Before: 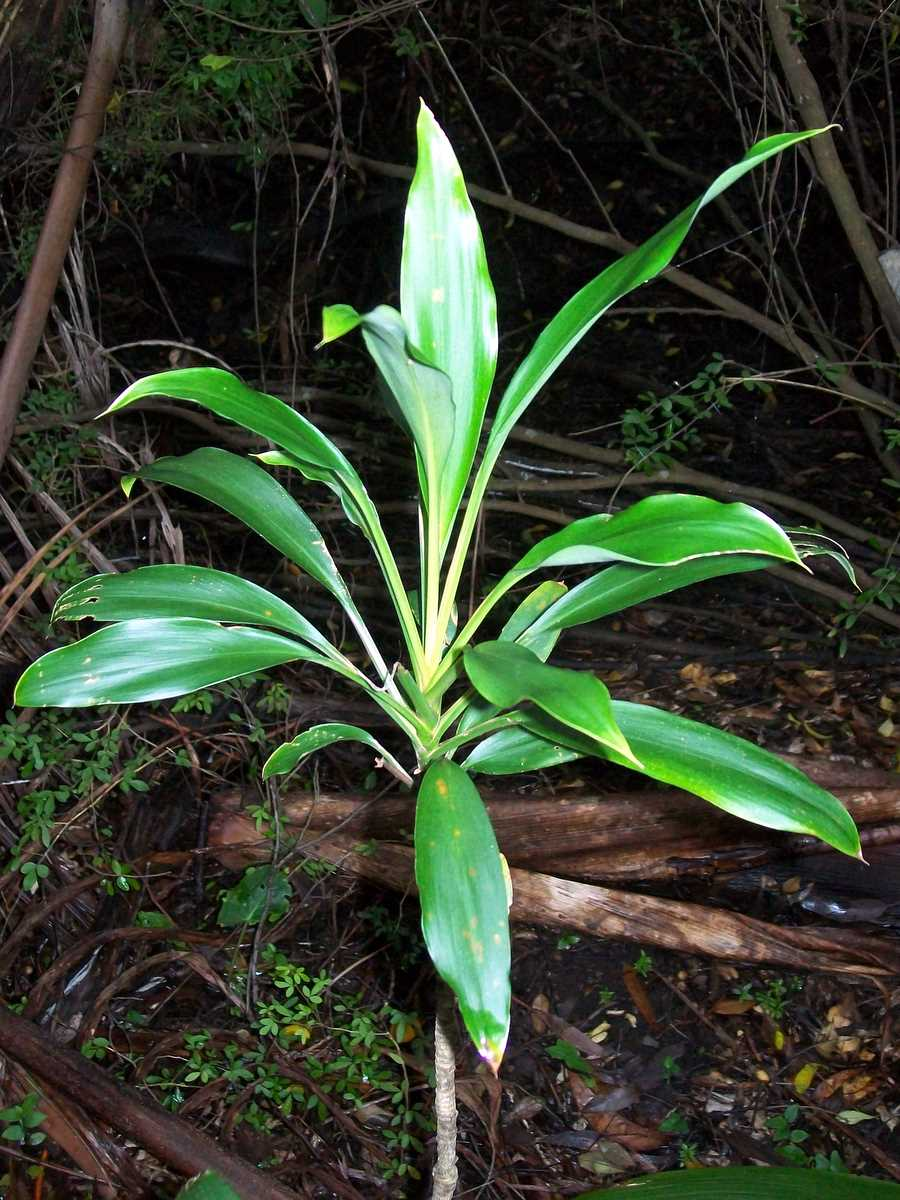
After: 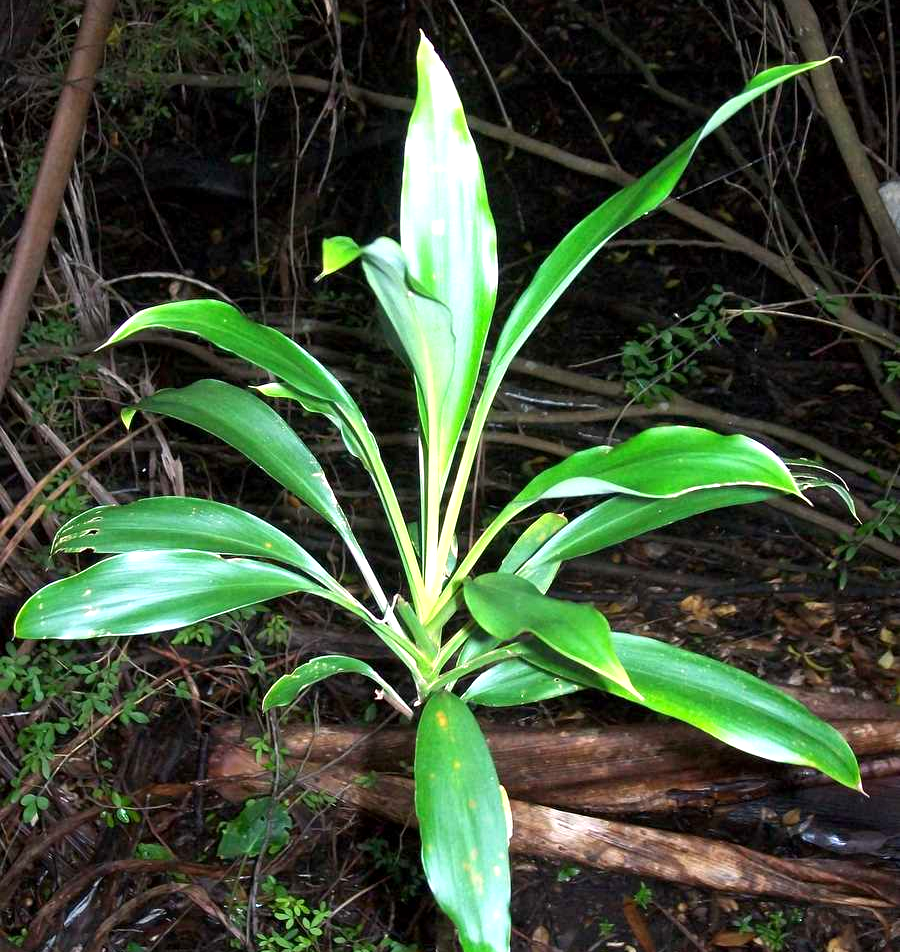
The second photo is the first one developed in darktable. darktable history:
crop and rotate: top 5.667%, bottom 14.937%
exposure: black level correction 0.001, exposure 0.5 EV, compensate exposure bias true, compensate highlight preservation false
